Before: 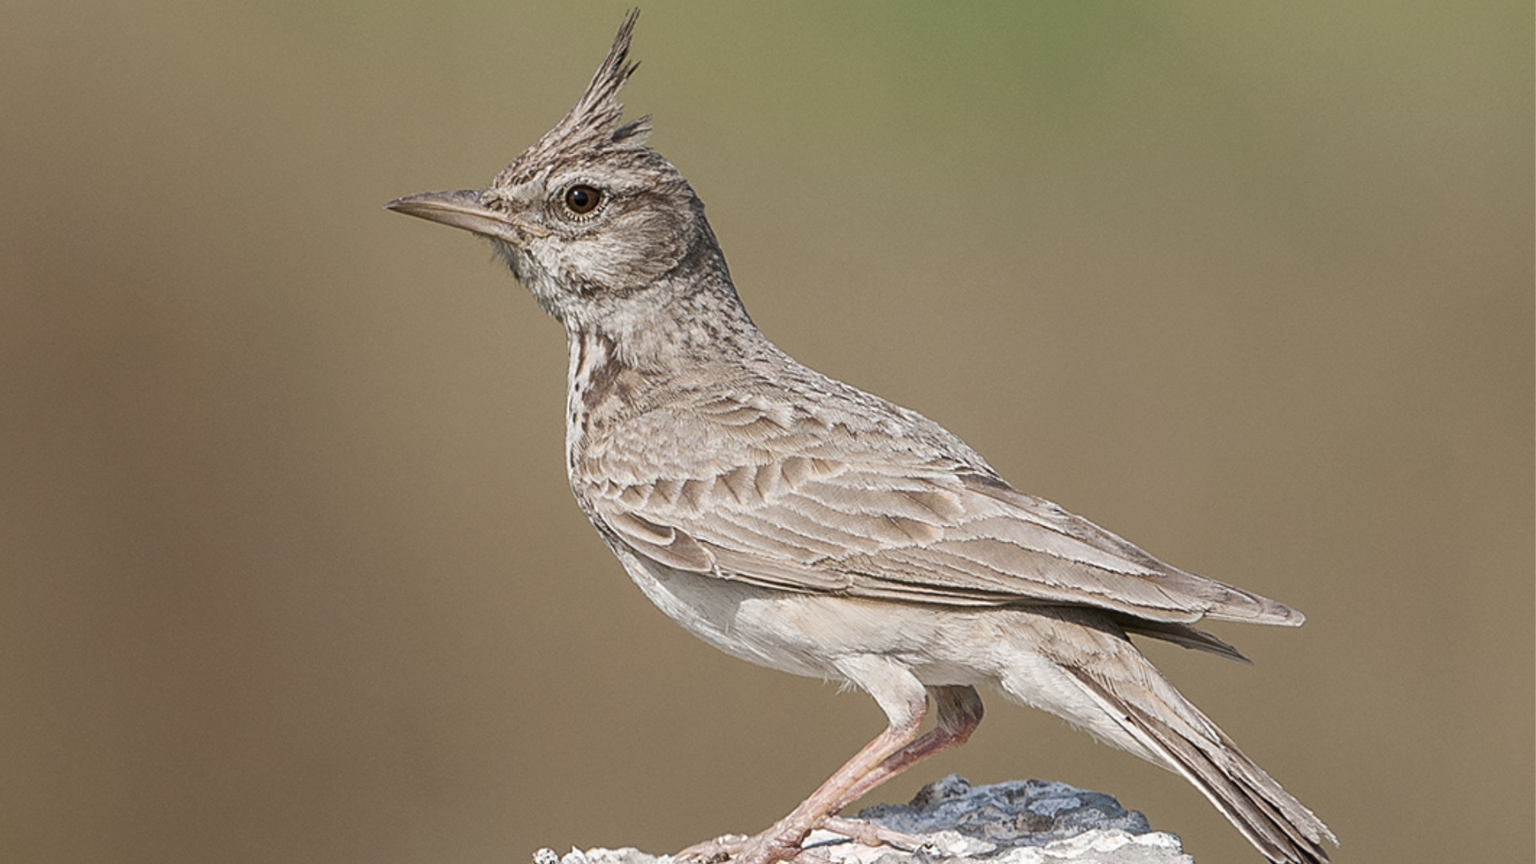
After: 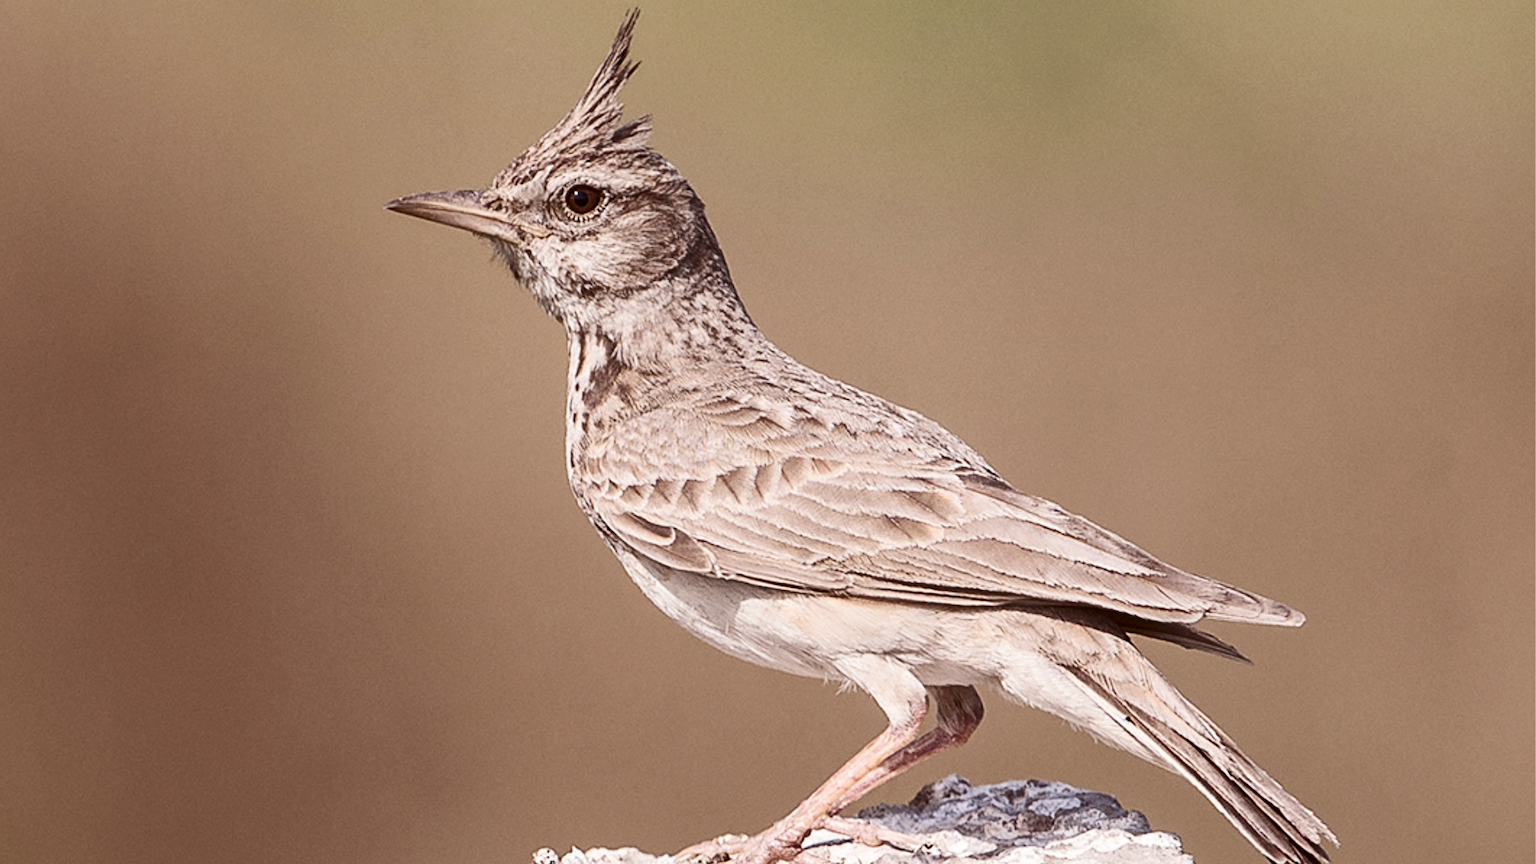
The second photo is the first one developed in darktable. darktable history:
rgb levels: mode RGB, independent channels, levels [[0, 0.474, 1], [0, 0.5, 1], [0, 0.5, 1]]
contrast brightness saturation: contrast 0.28
